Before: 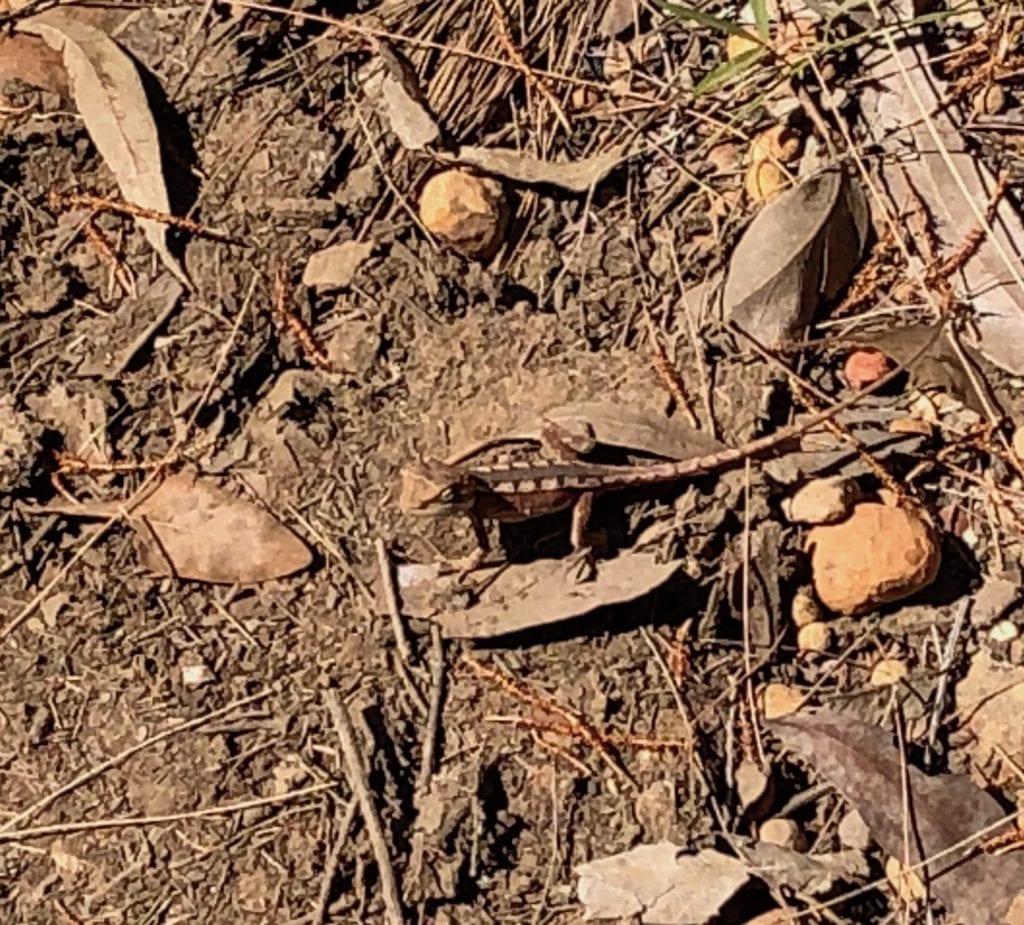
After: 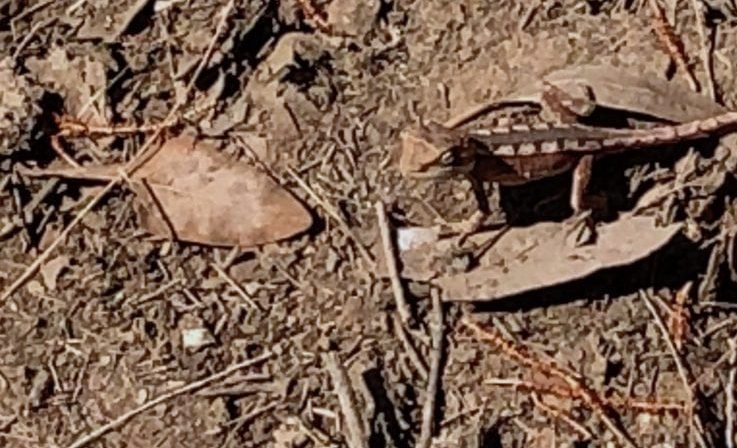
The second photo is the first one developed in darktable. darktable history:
color correction: highlights a* -4.18, highlights b* -10.81
crop: top 36.498%, right 27.964%, bottom 14.995%
color zones: curves: ch0 [(0, 0.425) (0.143, 0.422) (0.286, 0.42) (0.429, 0.419) (0.571, 0.419) (0.714, 0.42) (0.857, 0.422) (1, 0.425)]
